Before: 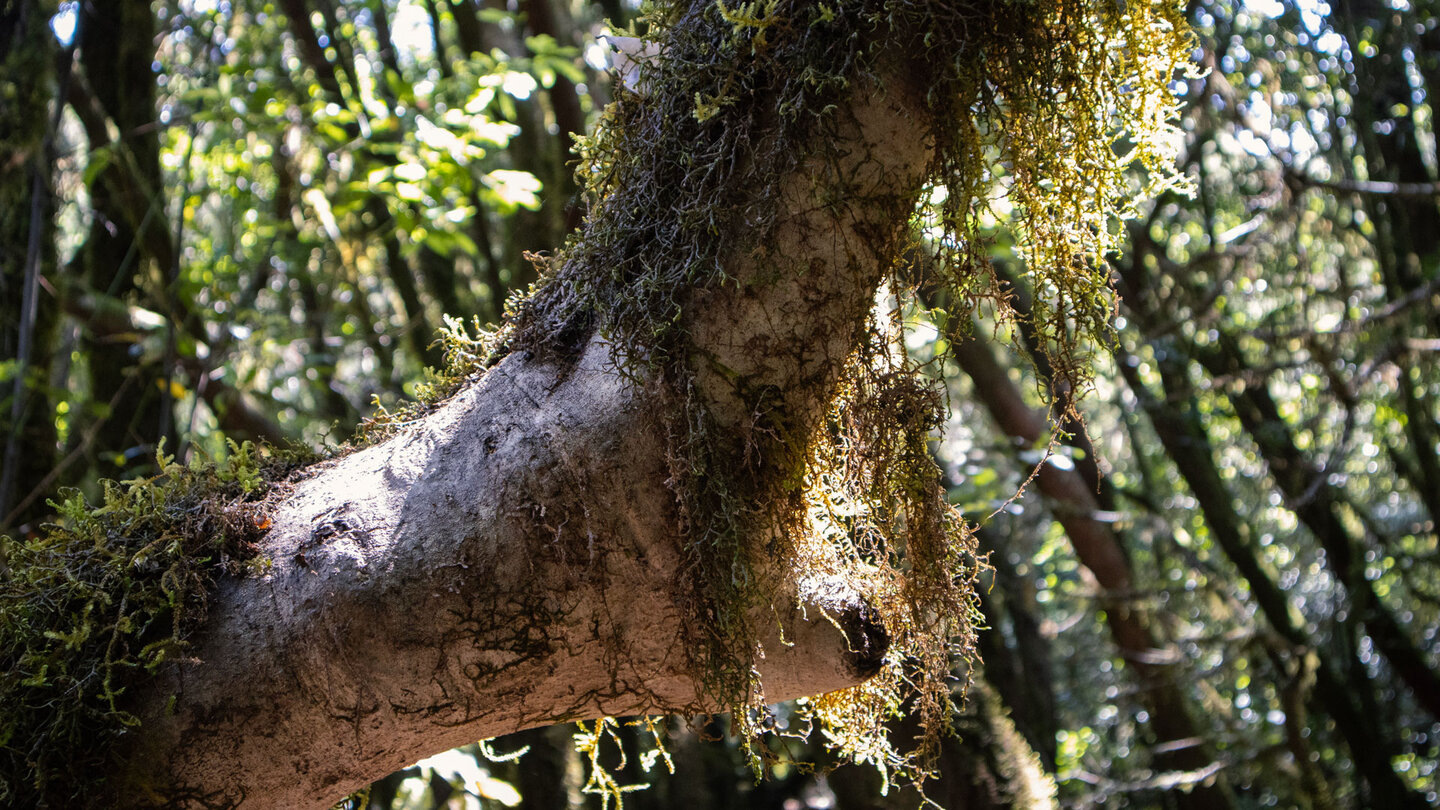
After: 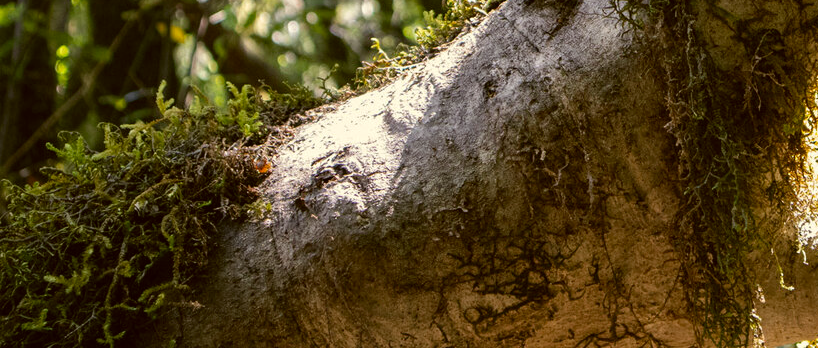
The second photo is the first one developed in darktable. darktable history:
crop: top 44.002%, right 43.144%, bottom 12.999%
color correction: highlights a* -1.34, highlights b* 10.55, shadows a* 0.661, shadows b* 19.35
